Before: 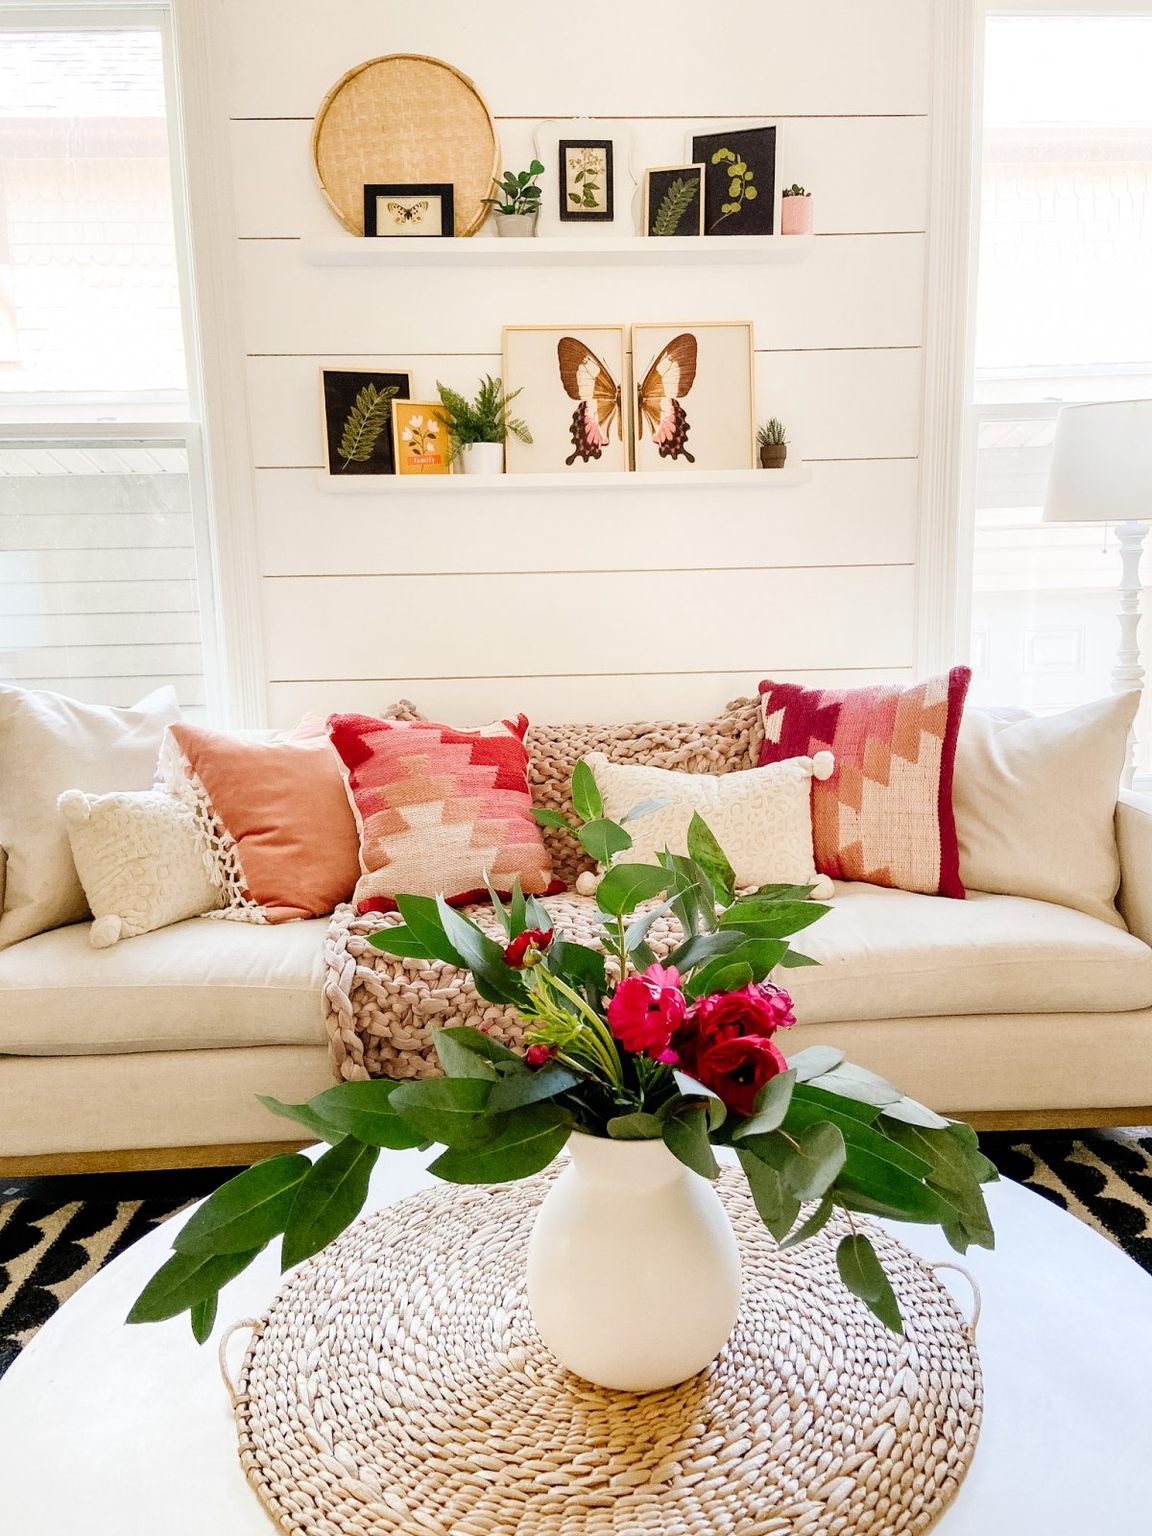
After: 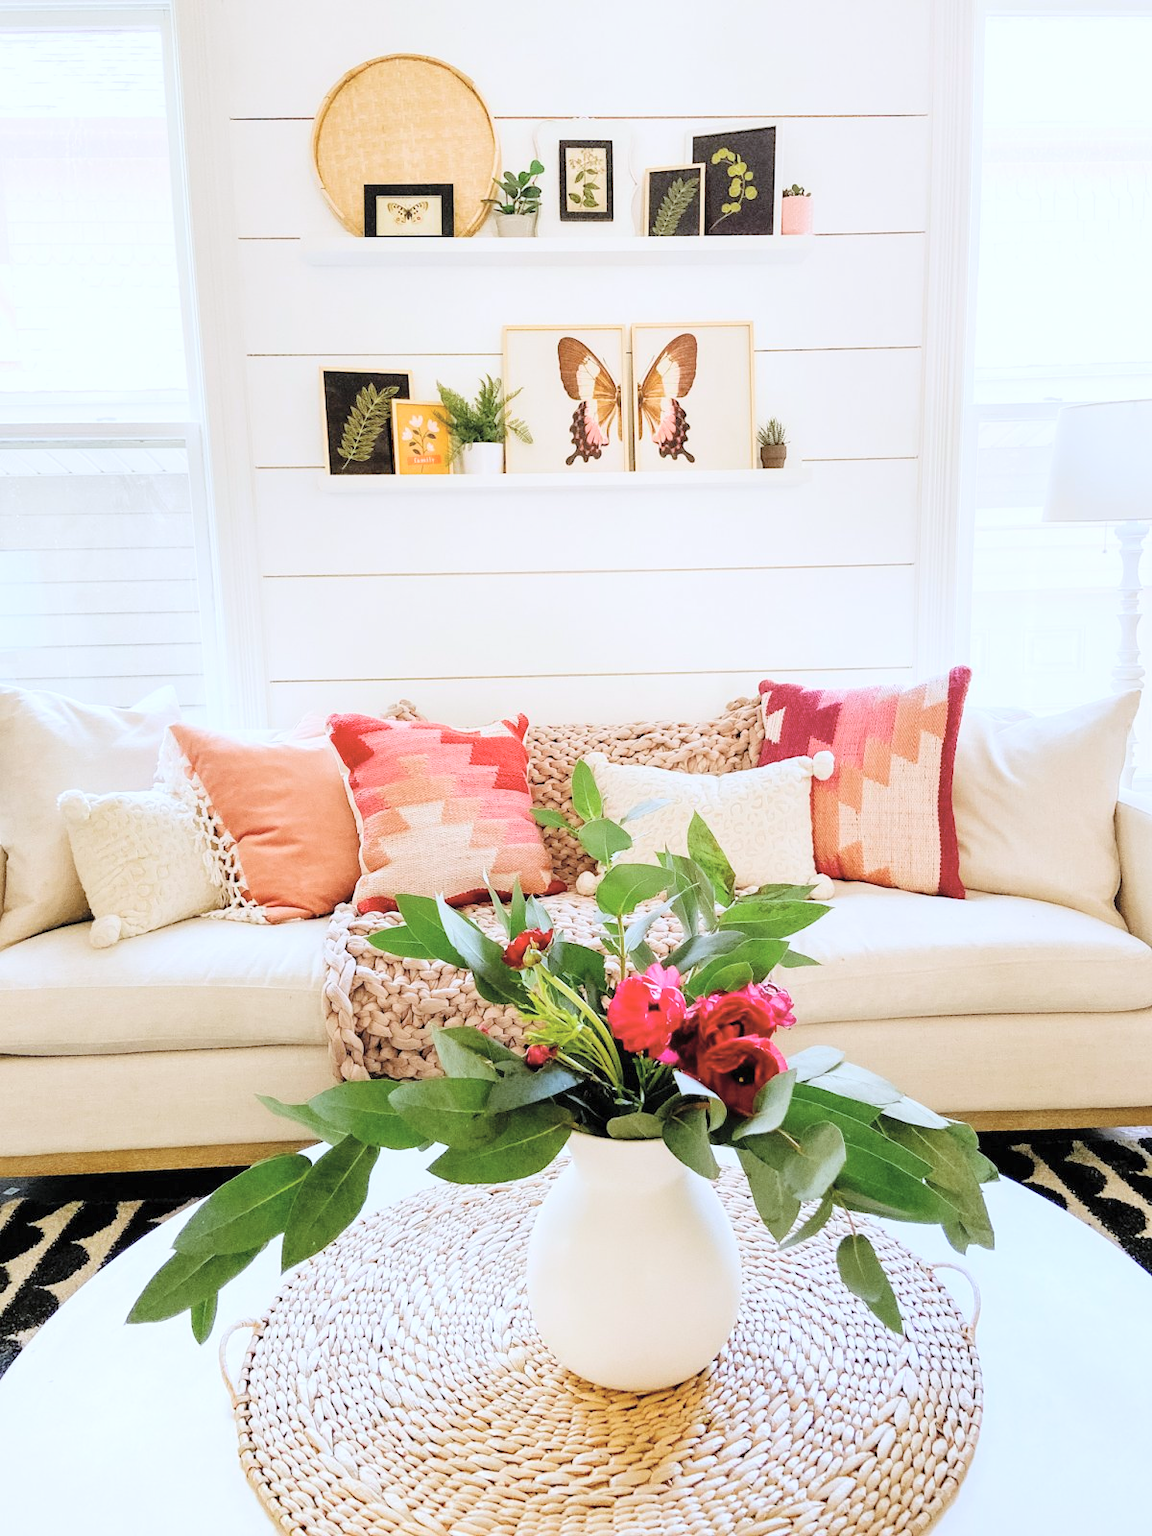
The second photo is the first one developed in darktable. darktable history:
global tonemap: drago (0.7, 100)
white balance: red 0.954, blue 1.079
